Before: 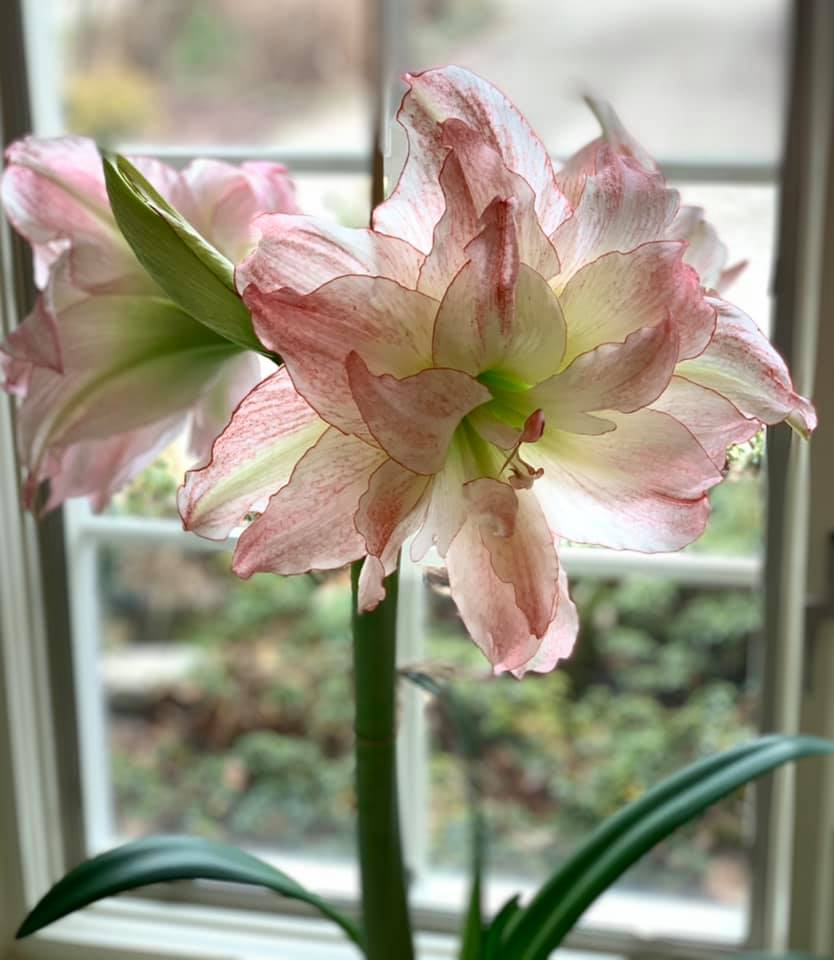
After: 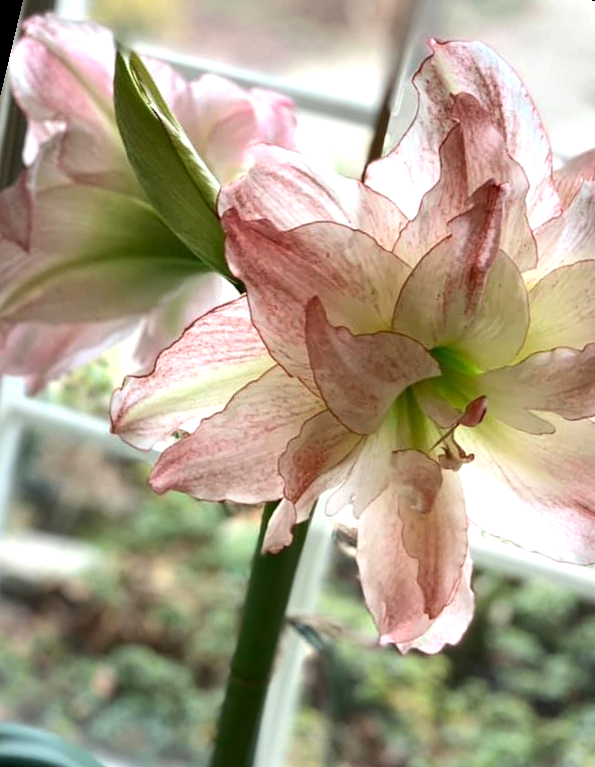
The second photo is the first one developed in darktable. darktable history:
crop: left 16.202%, top 11.208%, right 26.045%, bottom 20.557%
tone equalizer: -8 EV -0.417 EV, -7 EV -0.389 EV, -6 EV -0.333 EV, -5 EV -0.222 EV, -3 EV 0.222 EV, -2 EV 0.333 EV, -1 EV 0.389 EV, +0 EV 0.417 EV, edges refinement/feathering 500, mask exposure compensation -1.57 EV, preserve details no
rotate and perspective: rotation 13.27°, automatic cropping off
